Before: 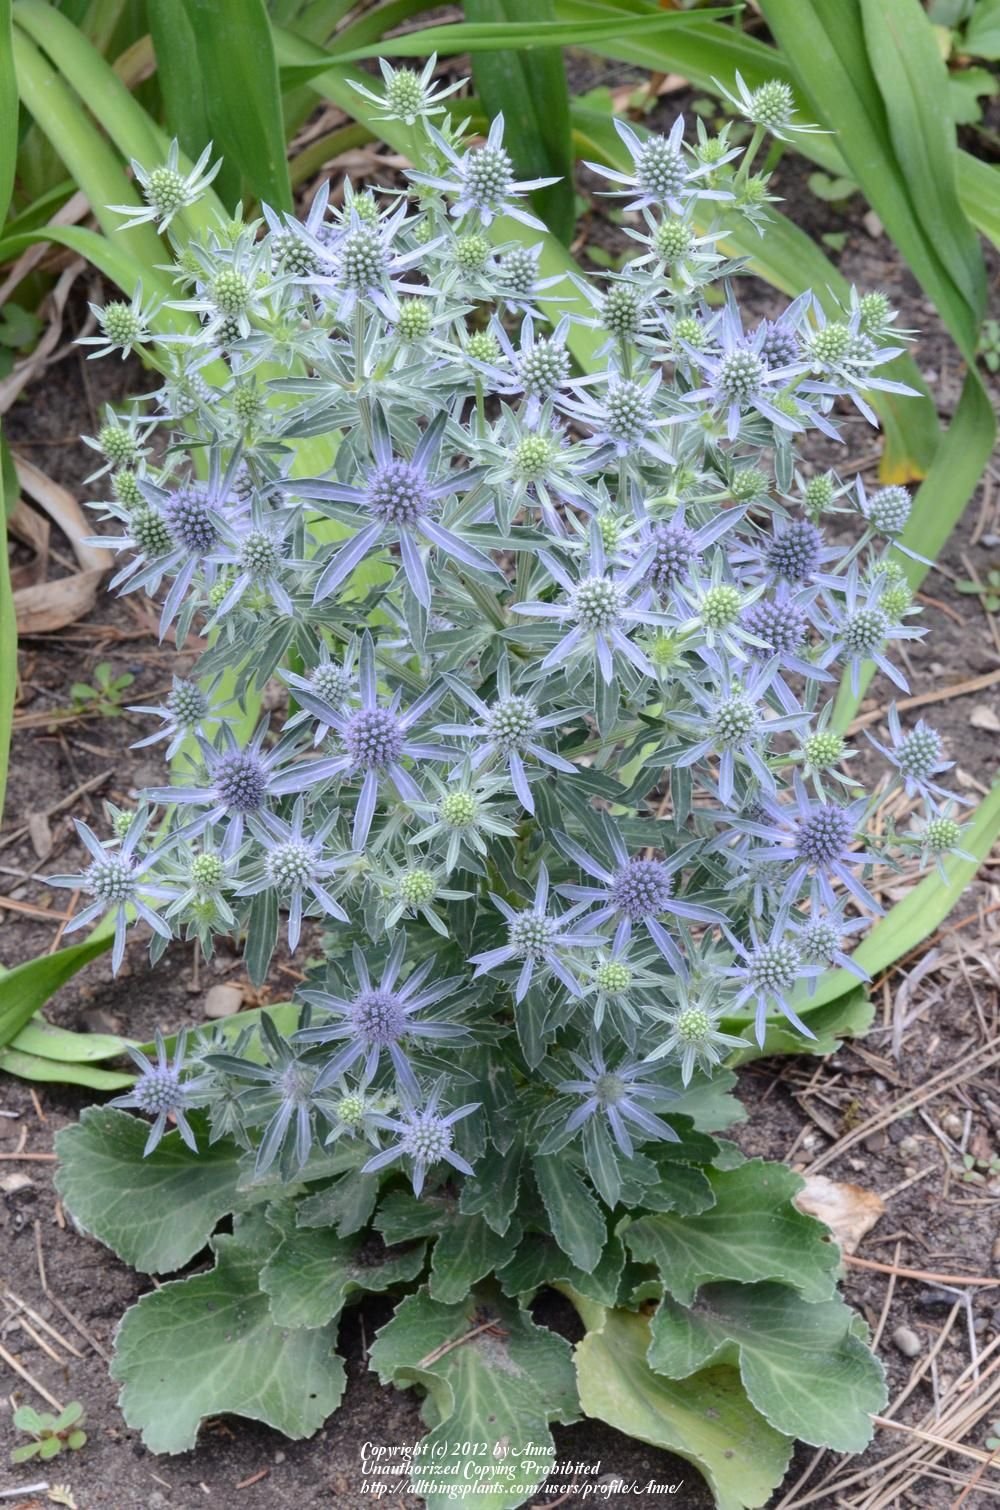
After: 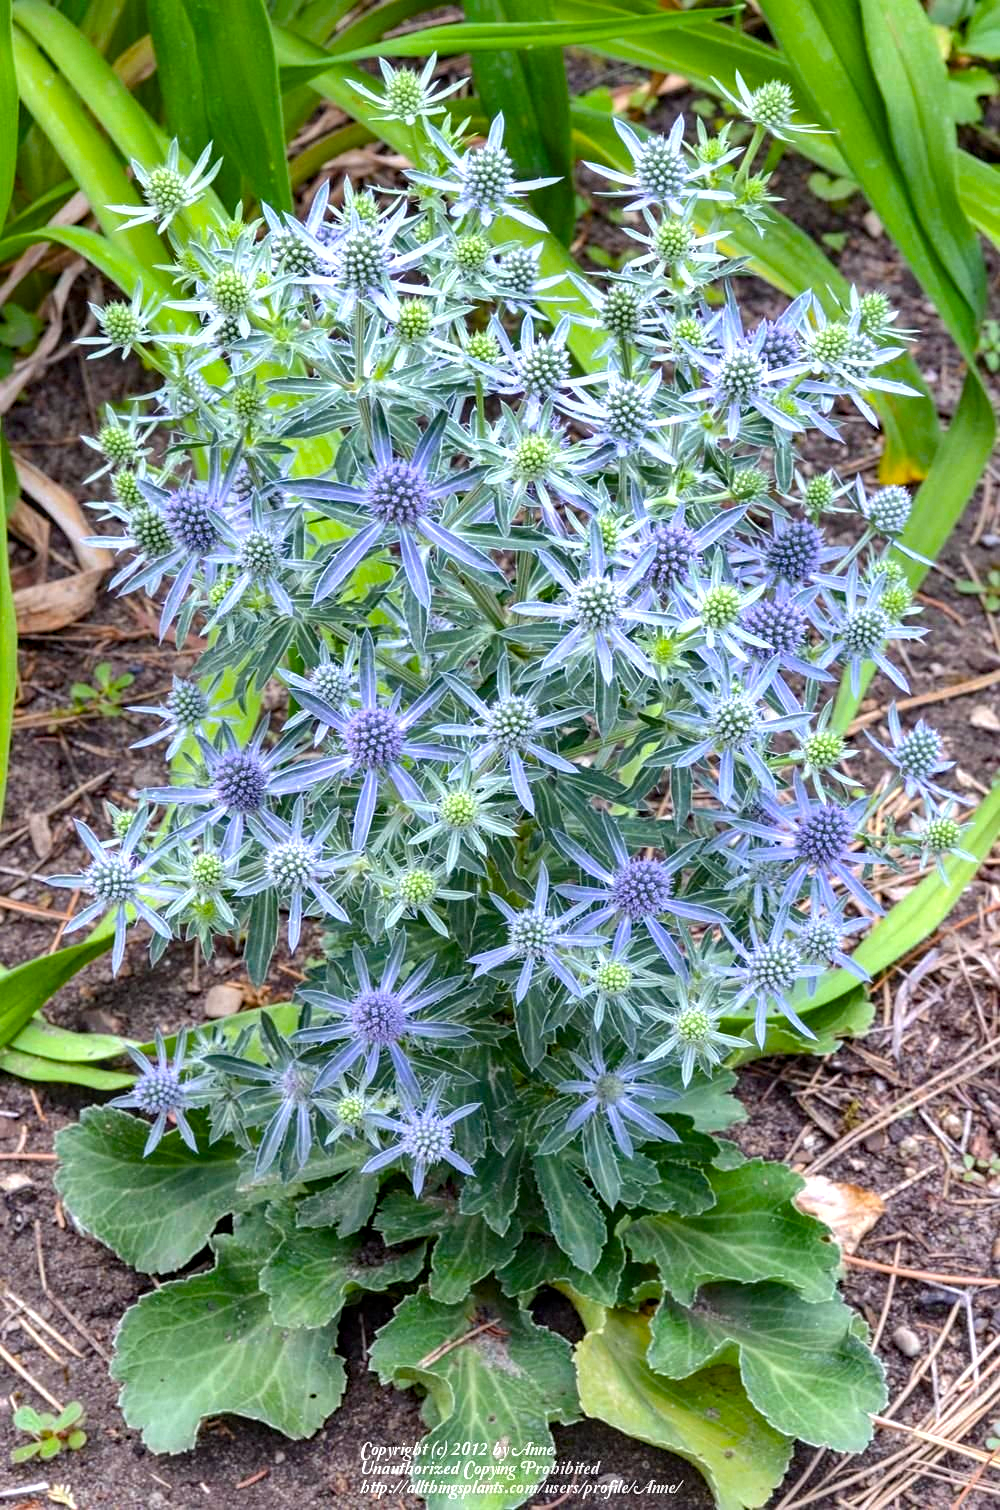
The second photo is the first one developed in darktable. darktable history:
local contrast: on, module defaults
shadows and highlights: soften with gaussian
haze removal: compatibility mode true, adaptive false
color balance rgb: linear chroma grading › global chroma 8.712%, perceptual saturation grading › global saturation 30.966%, perceptual brilliance grading › global brilliance 12.275%, global vibrance 14.592%
sharpen: amount 0.207
